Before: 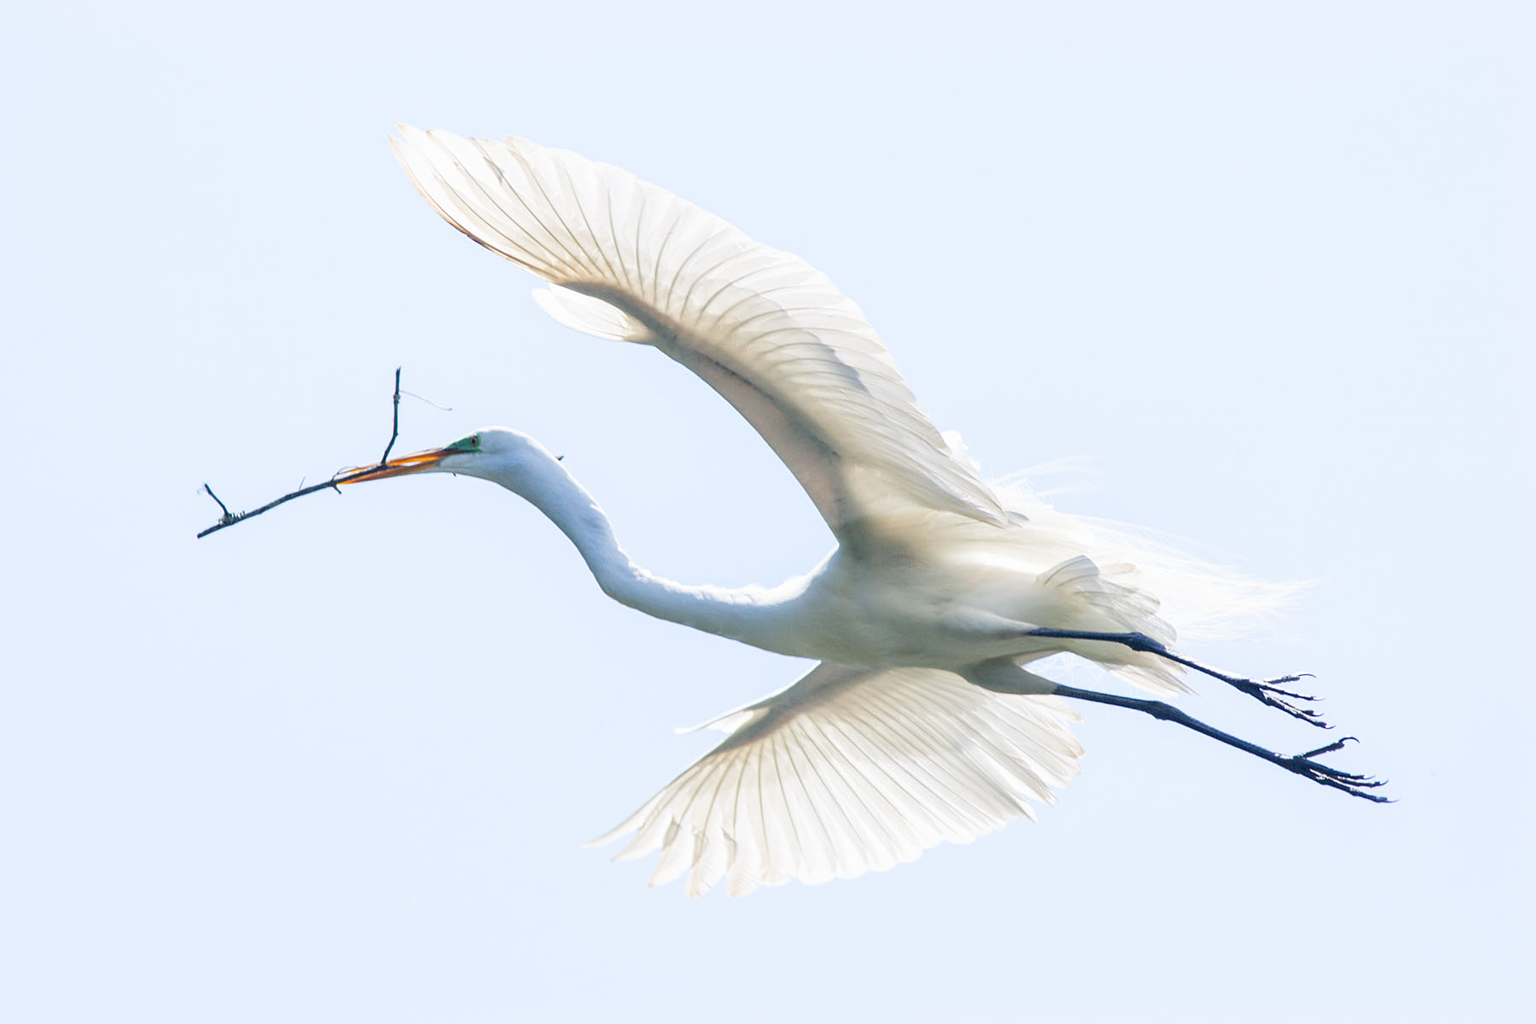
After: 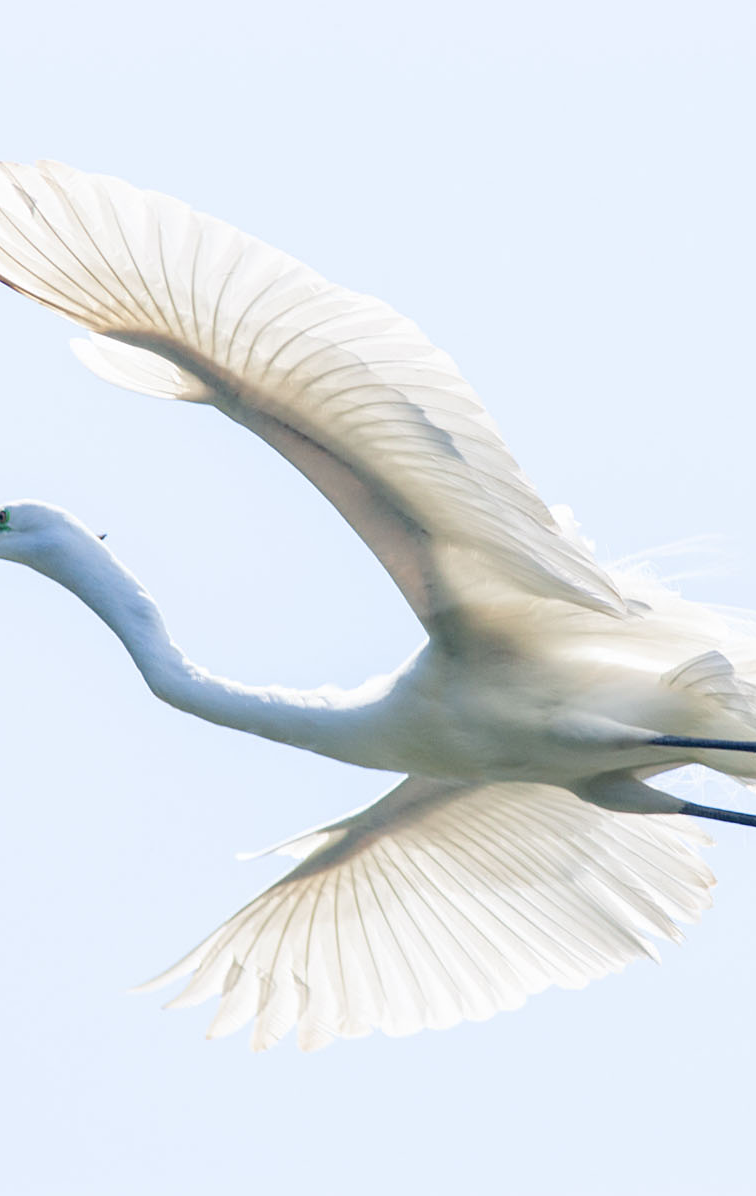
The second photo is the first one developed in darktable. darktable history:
crop: left 30.78%, right 27.137%
